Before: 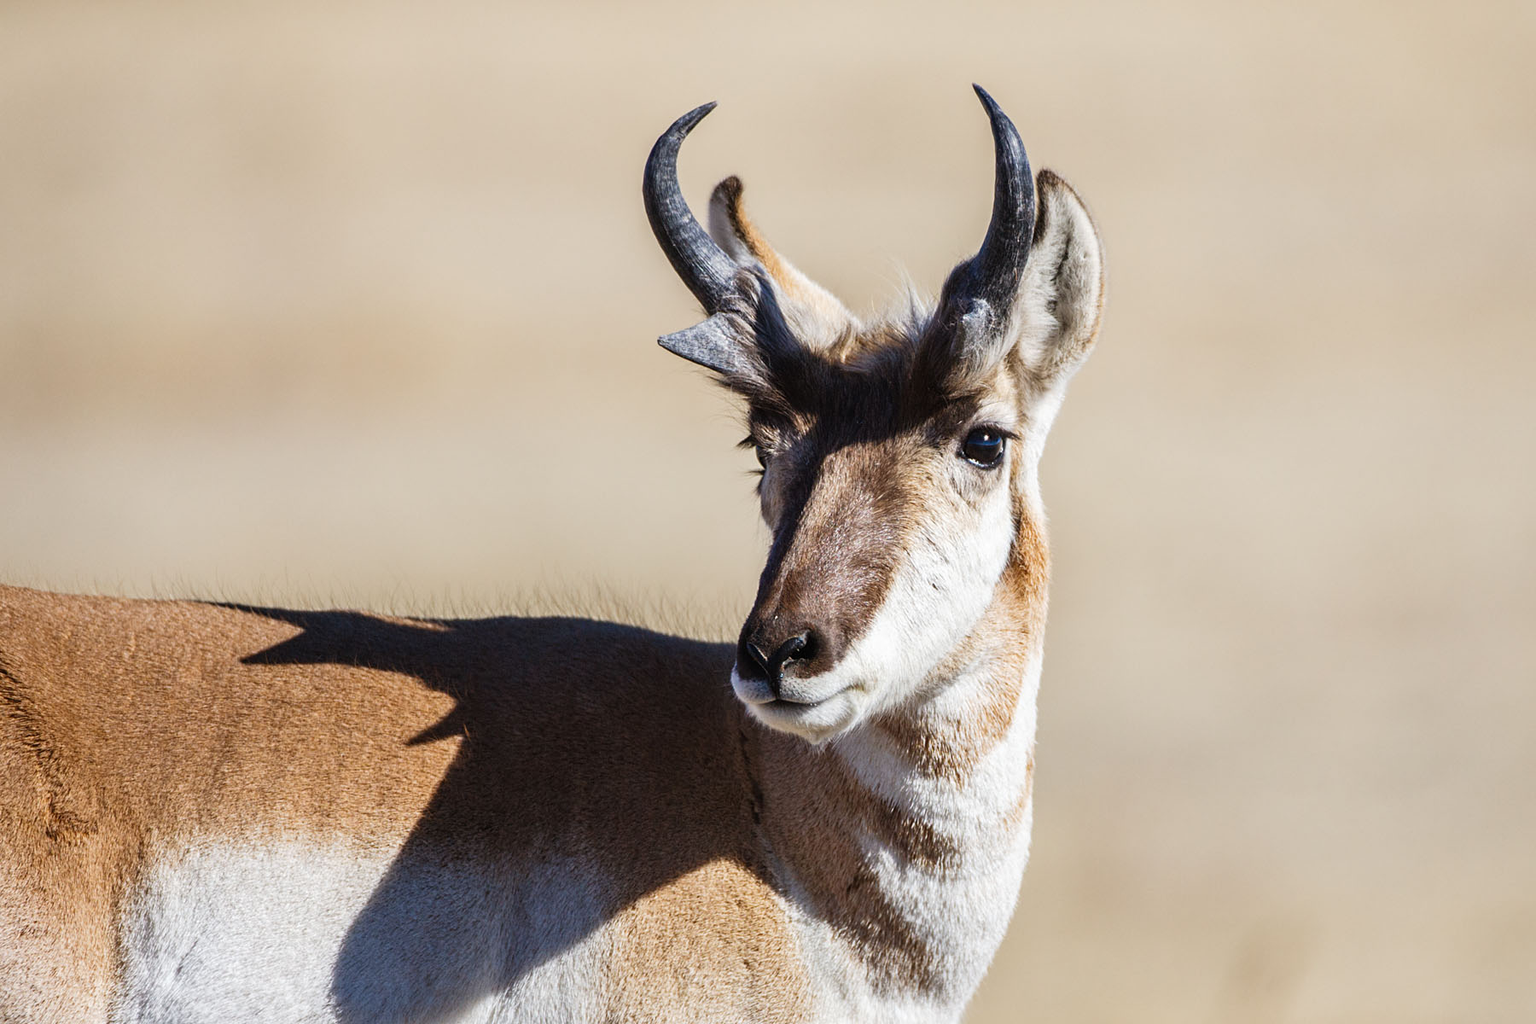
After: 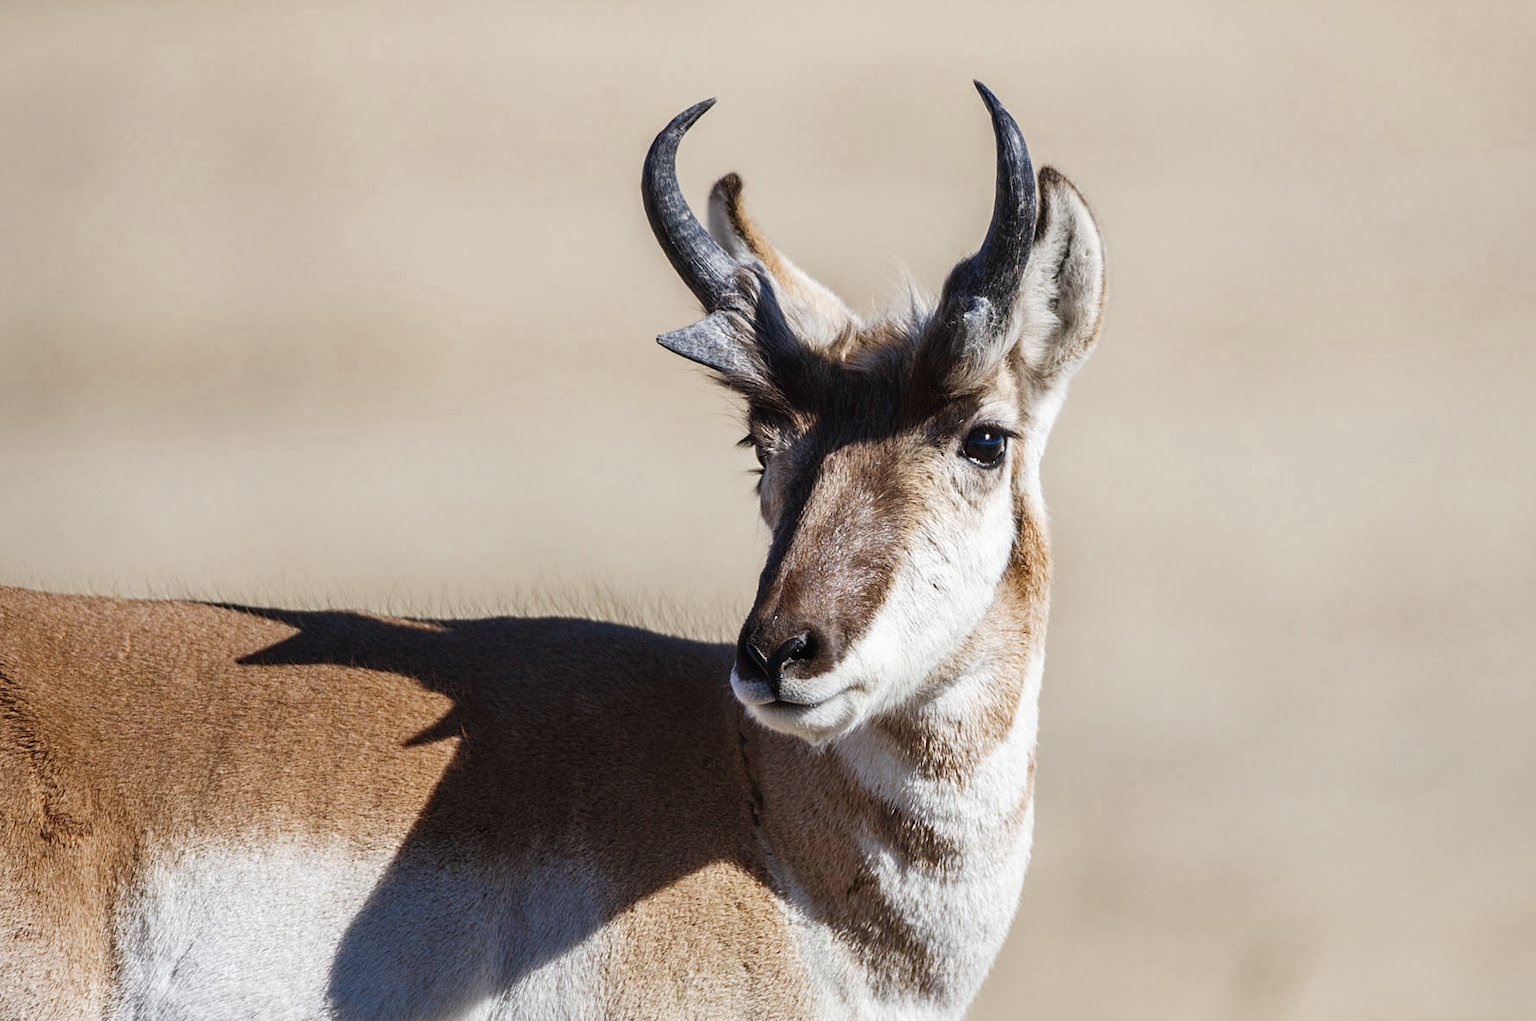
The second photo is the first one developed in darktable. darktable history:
crop: left 0.434%, top 0.485%, right 0.244%, bottom 0.386%
color zones: curves: ch0 [(0, 0.5) (0.125, 0.4) (0.25, 0.5) (0.375, 0.4) (0.5, 0.4) (0.625, 0.35) (0.75, 0.35) (0.875, 0.5)]; ch1 [(0, 0.35) (0.125, 0.45) (0.25, 0.35) (0.375, 0.35) (0.5, 0.35) (0.625, 0.35) (0.75, 0.45) (0.875, 0.35)]; ch2 [(0, 0.6) (0.125, 0.5) (0.25, 0.5) (0.375, 0.6) (0.5, 0.6) (0.625, 0.5) (0.75, 0.5) (0.875, 0.5)]
